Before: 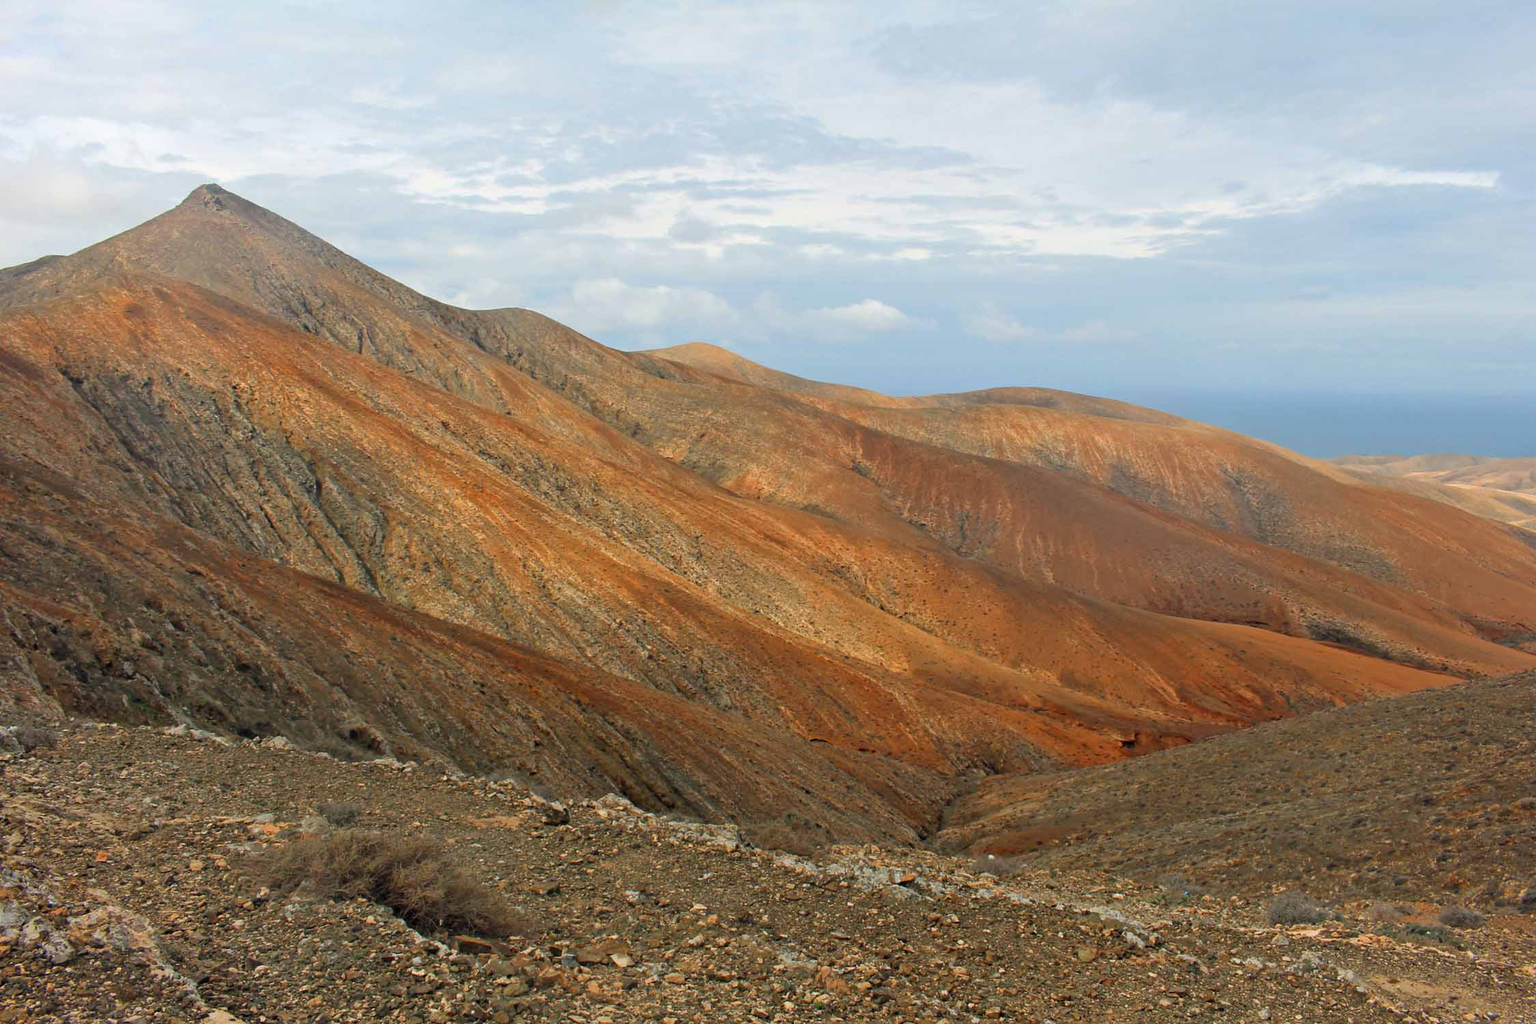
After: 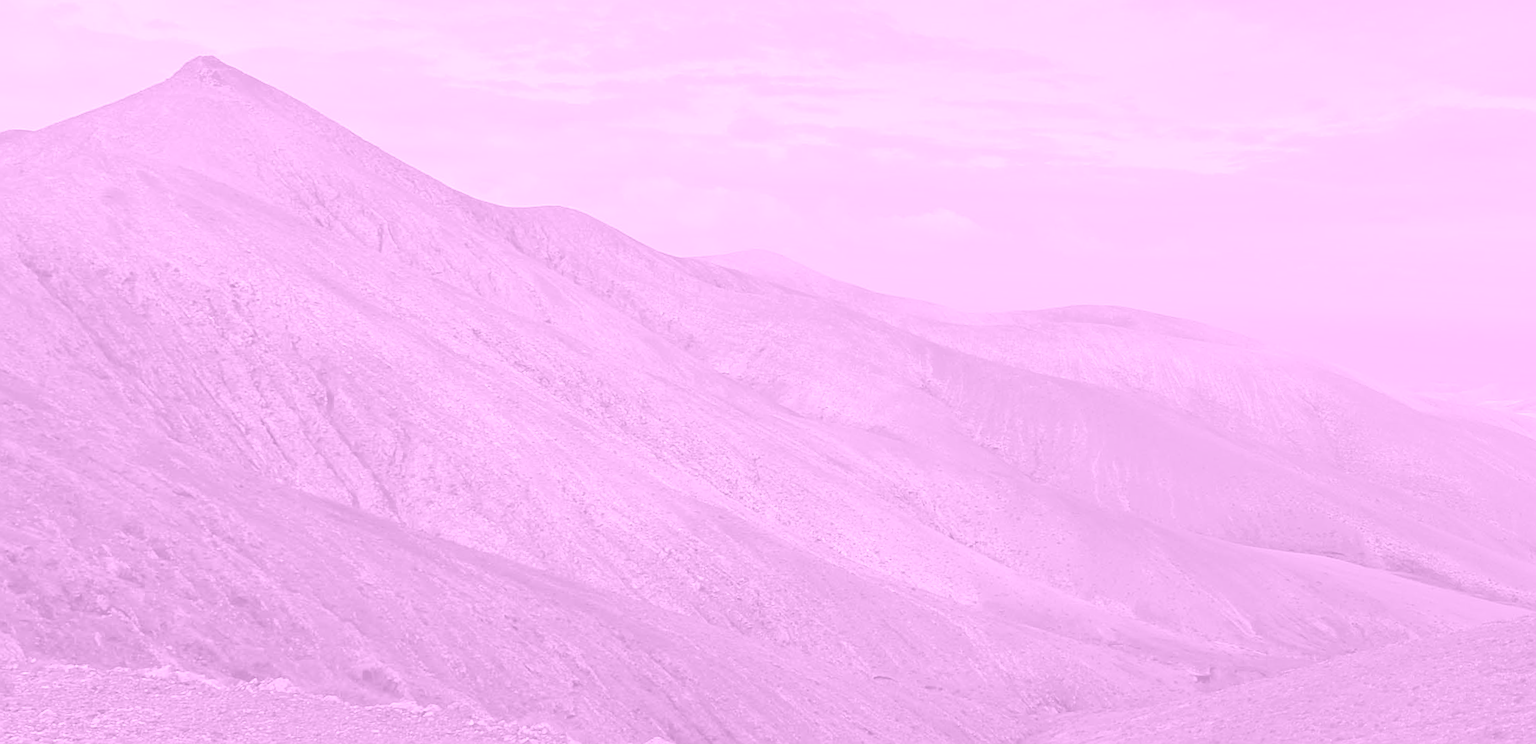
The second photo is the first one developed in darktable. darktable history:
crop: left 2.737%, top 7.287%, right 3.421%, bottom 20.179%
colorize: hue 331.2°, saturation 69%, source mix 30.28%, lightness 69.02%, version 1
sharpen: on, module defaults
rotate and perspective: rotation 0.679°, lens shift (horizontal) 0.136, crop left 0.009, crop right 0.991, crop top 0.078, crop bottom 0.95
shadows and highlights: shadows 32.83, highlights -47.7, soften with gaussian
color zones: curves: ch1 [(0.25, 0.61) (0.75, 0.248)]
